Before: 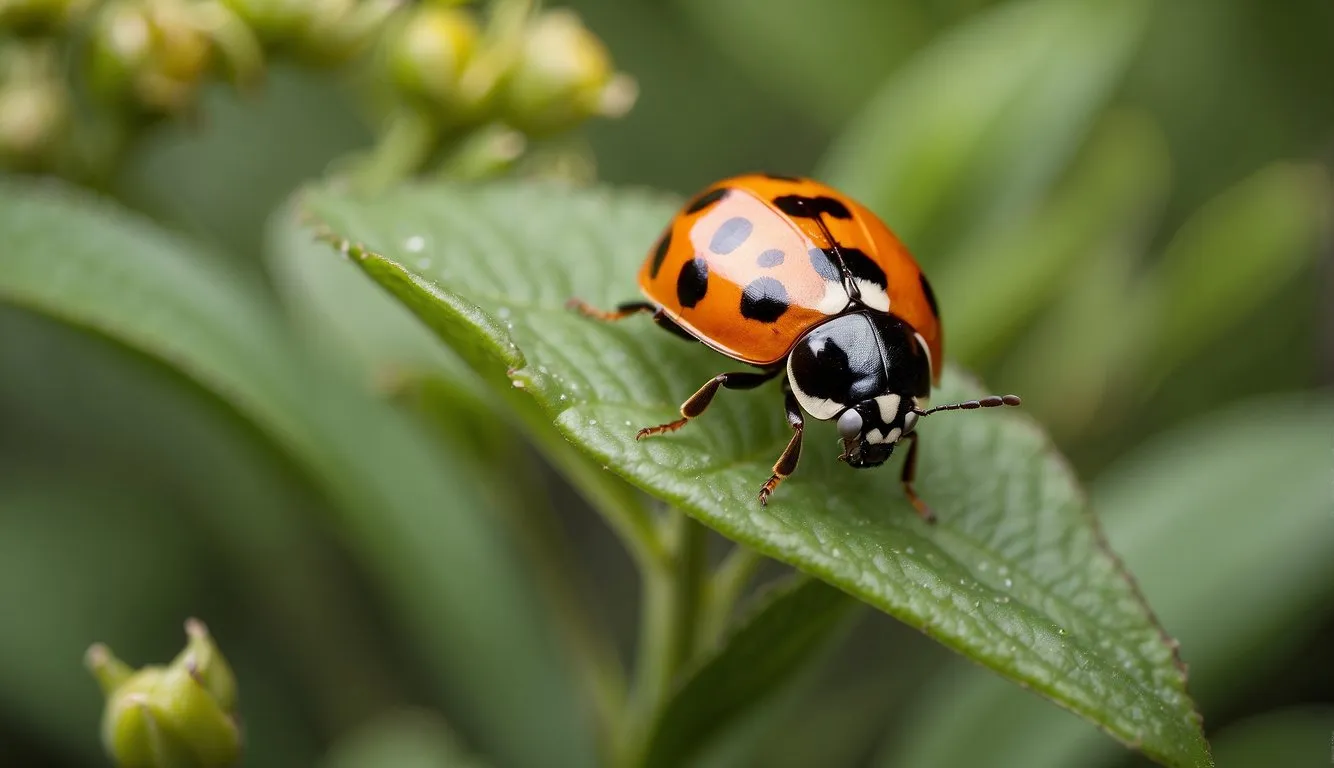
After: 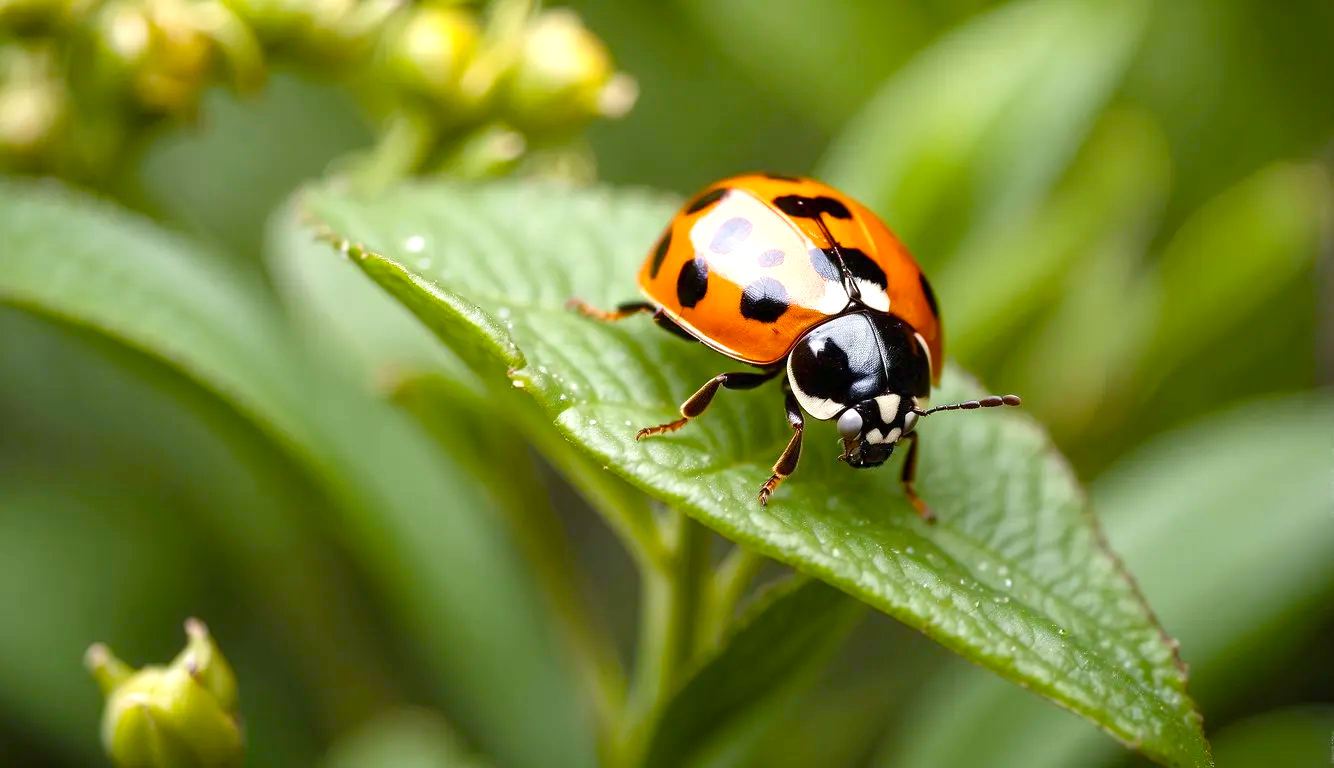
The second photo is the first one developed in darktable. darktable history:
color balance rgb: perceptual saturation grading › global saturation 34.797%, perceptual saturation grading › highlights -24.945%, perceptual saturation grading › shadows 49.777%
exposure: black level correction 0, exposure 0.688 EV, compensate exposure bias true, compensate highlight preservation false
tone equalizer: mask exposure compensation -0.513 EV
contrast brightness saturation: saturation -0.057
